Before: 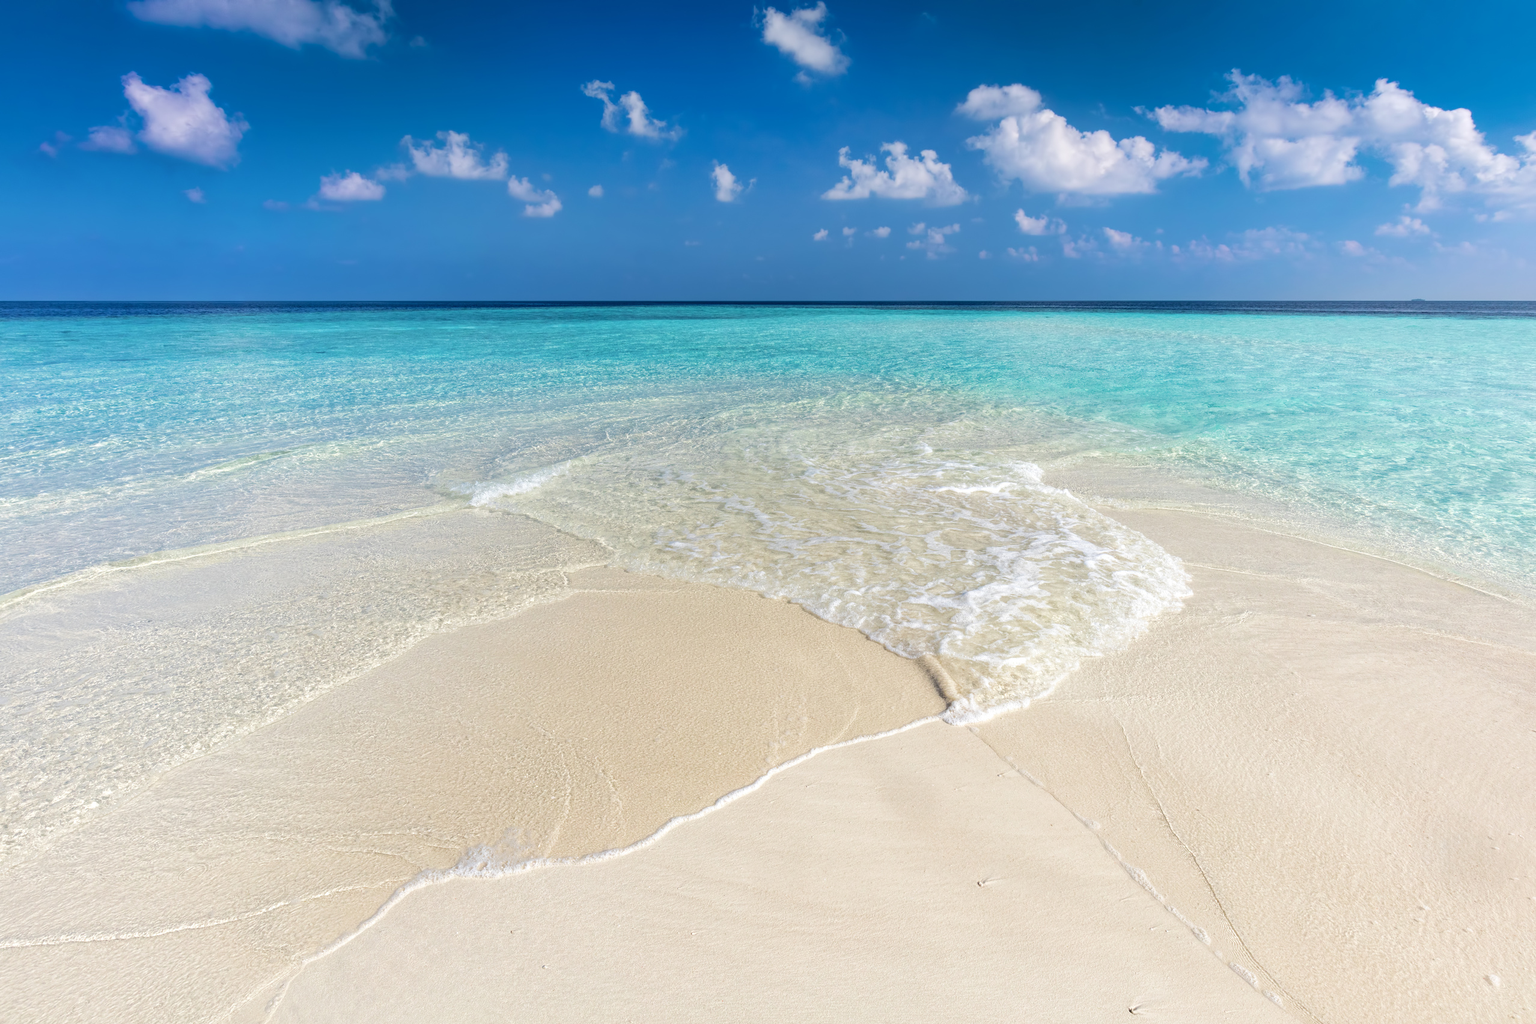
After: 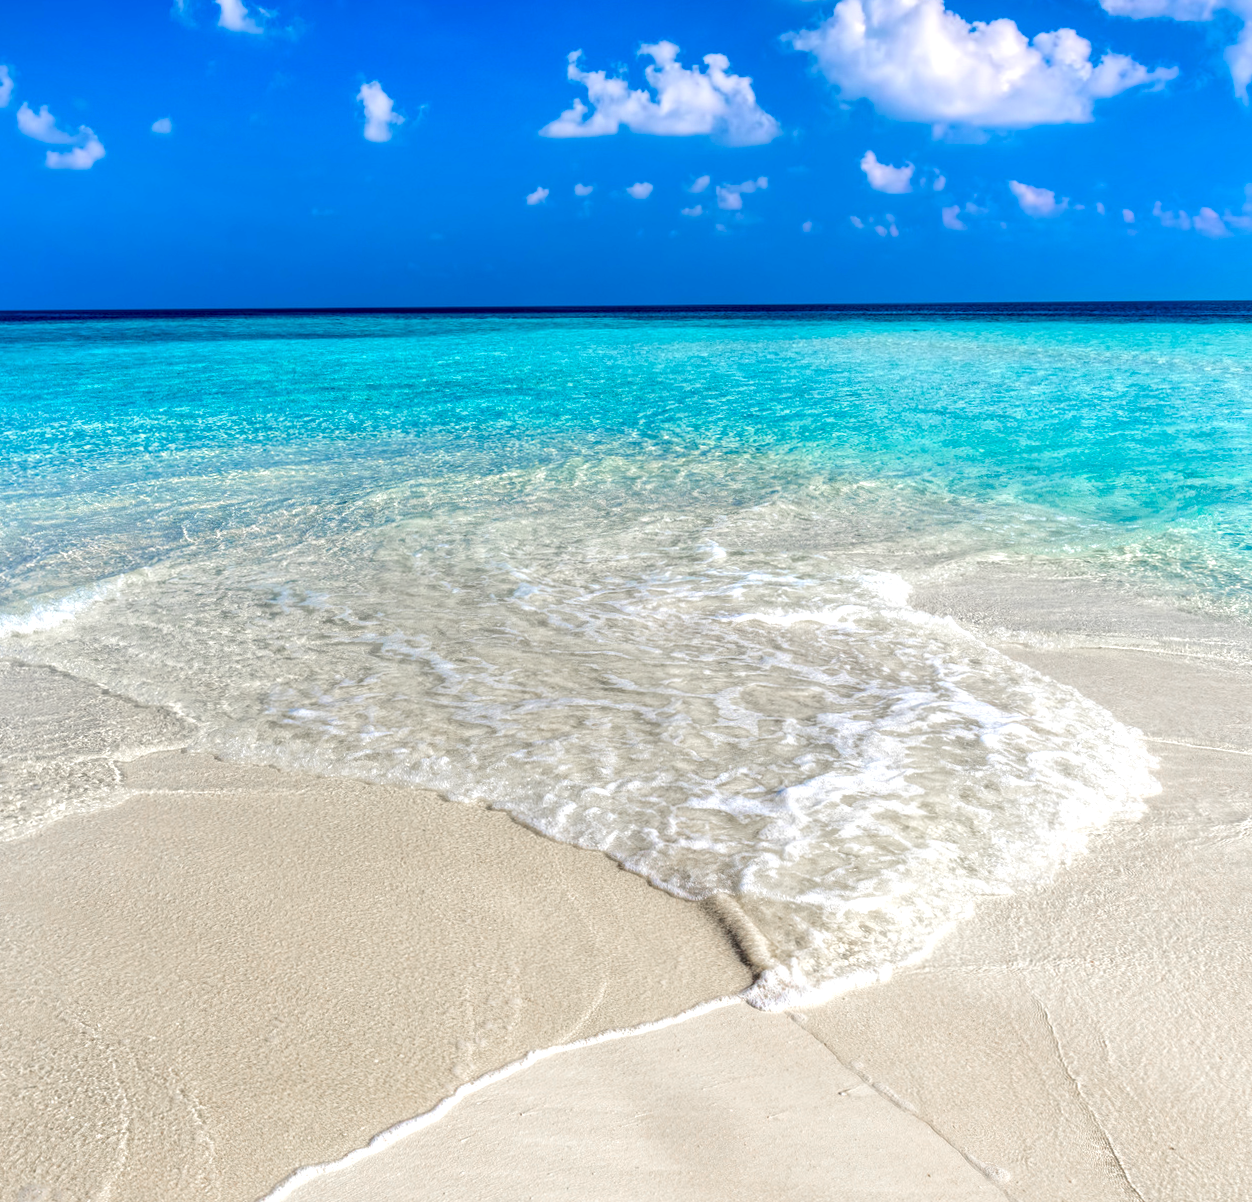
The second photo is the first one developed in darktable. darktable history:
rotate and perspective: rotation -0.45°, automatic cropping original format, crop left 0.008, crop right 0.992, crop top 0.012, crop bottom 0.988
local contrast: detail 160%
color zones: curves: ch1 [(0, 0.708) (0.088, 0.648) (0.245, 0.187) (0.429, 0.326) (0.571, 0.498) (0.714, 0.5) (0.857, 0.5) (1, 0.708)]
color contrast: green-magenta contrast 1.55, blue-yellow contrast 1.83
crop: left 32.075%, top 10.976%, right 18.355%, bottom 17.596%
